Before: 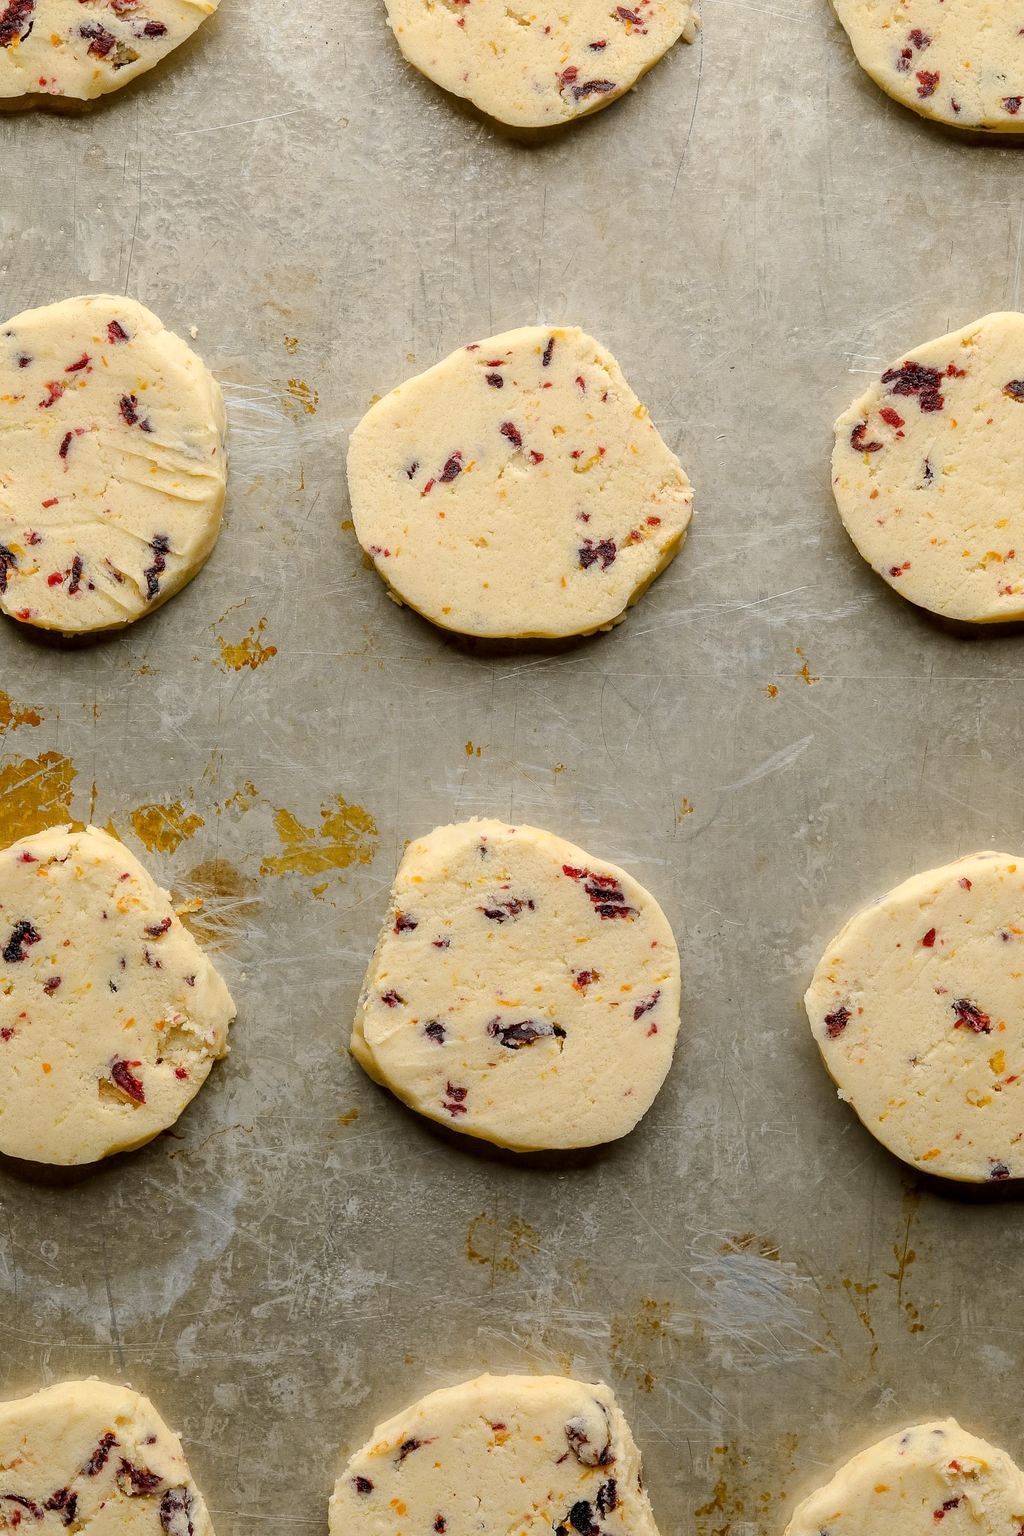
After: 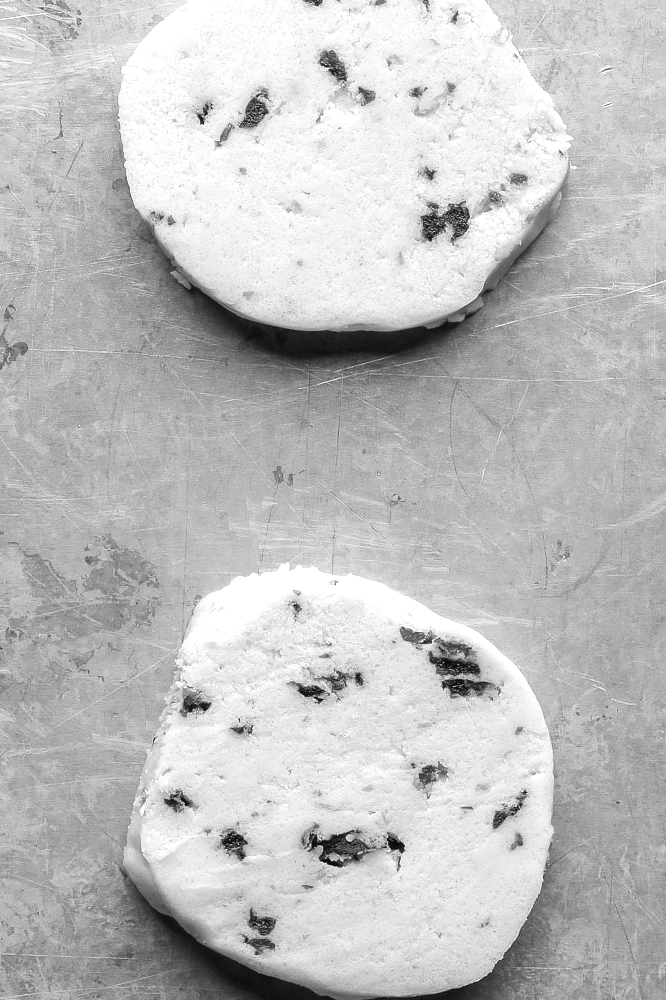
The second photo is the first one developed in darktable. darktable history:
monochrome: on, module defaults
exposure: black level correction -0.002, exposure 0.54 EV, compensate highlight preservation false
crop: left 25%, top 25%, right 25%, bottom 25%
